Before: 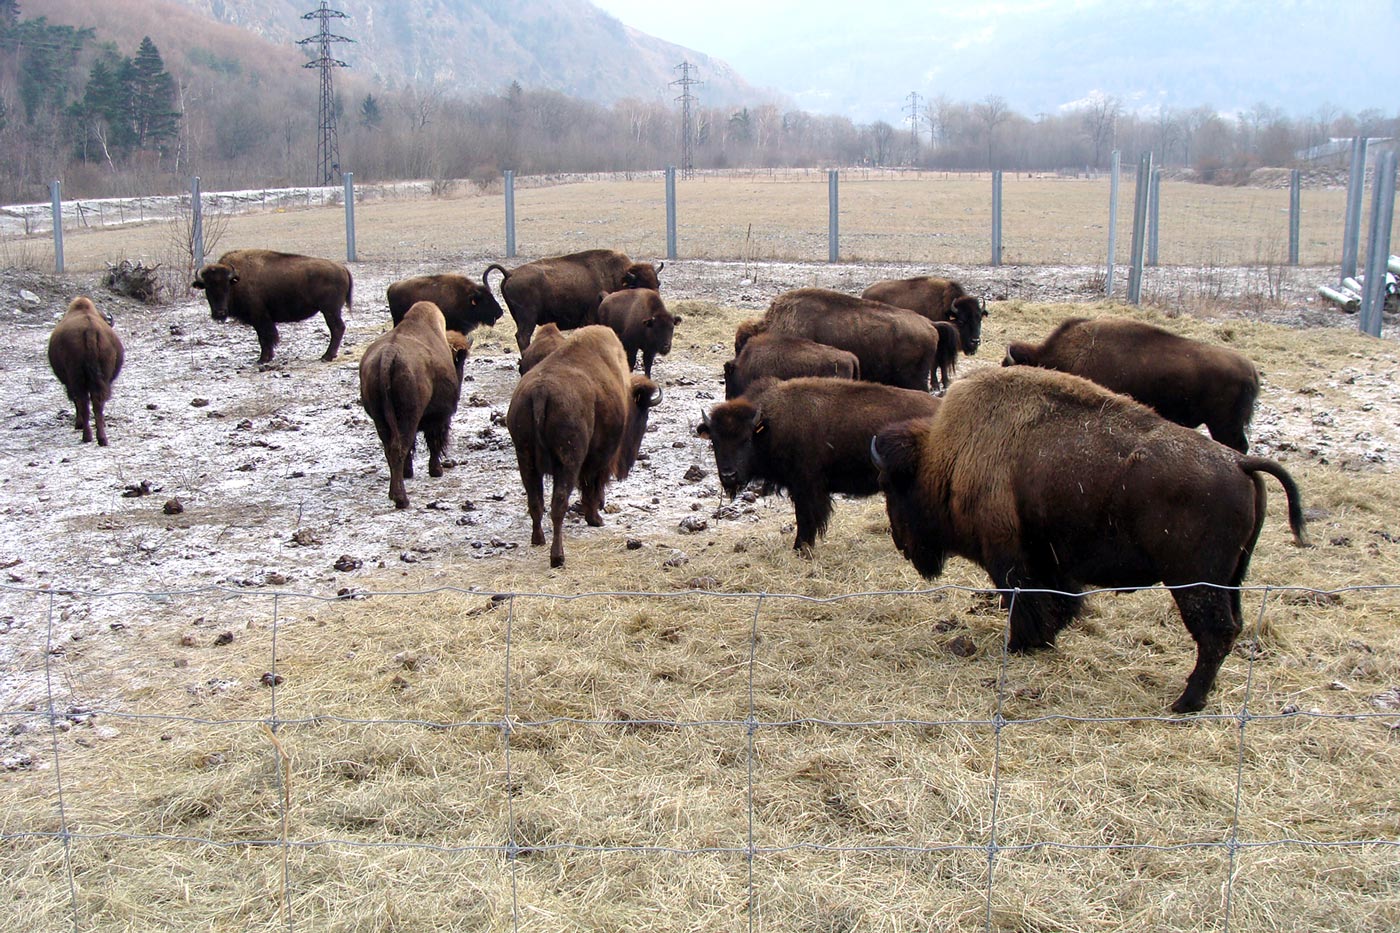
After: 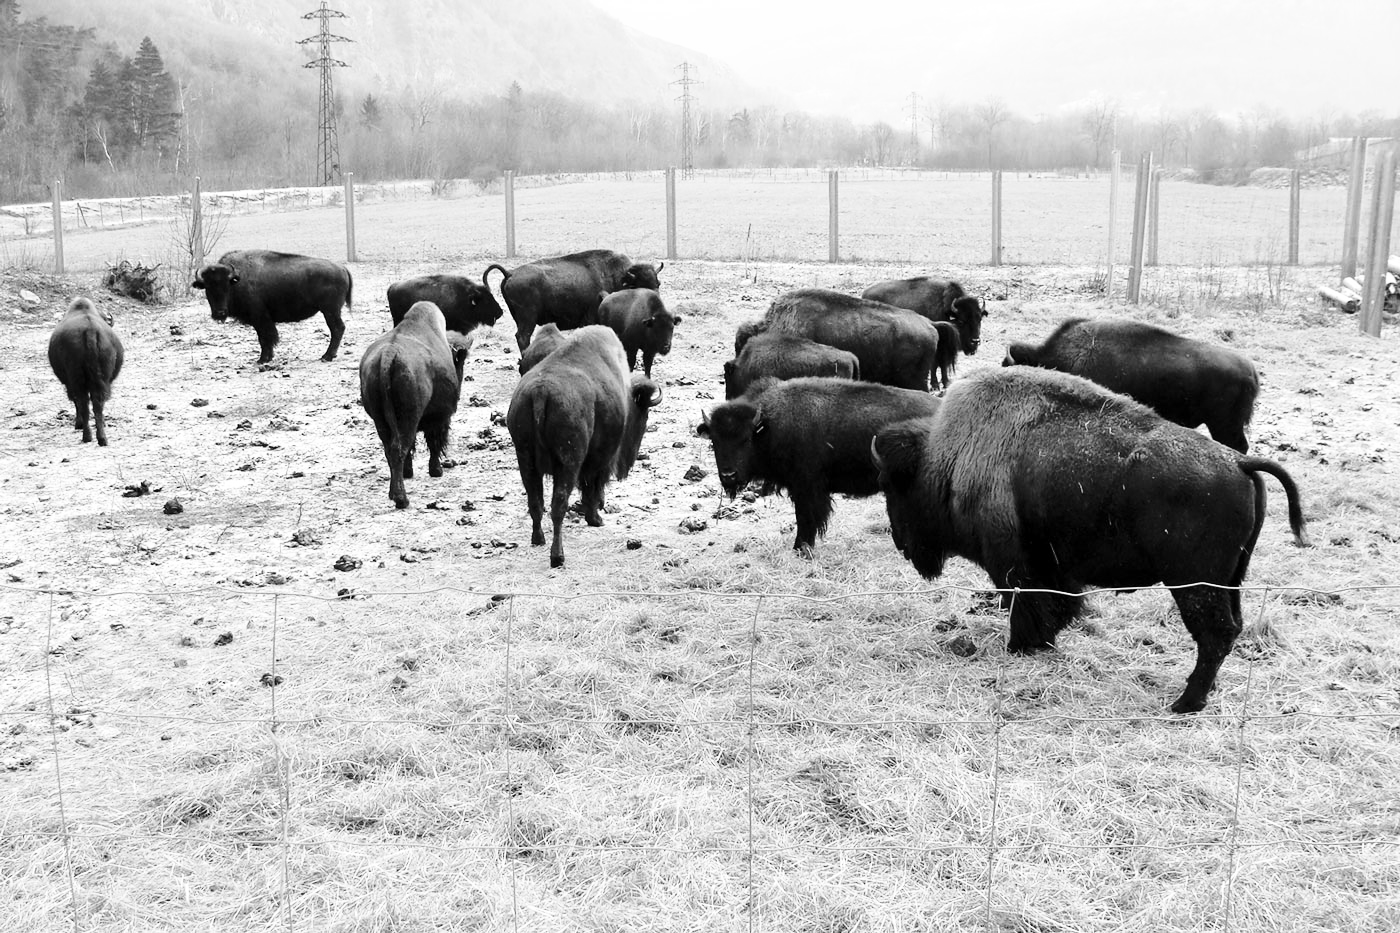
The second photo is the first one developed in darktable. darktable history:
white balance: red 0.986, blue 1.01
monochrome: on, module defaults
tone equalizer: on, module defaults
base curve: curves: ch0 [(0, 0) (0.028, 0.03) (0.121, 0.232) (0.46, 0.748) (0.859, 0.968) (1, 1)], preserve colors none
